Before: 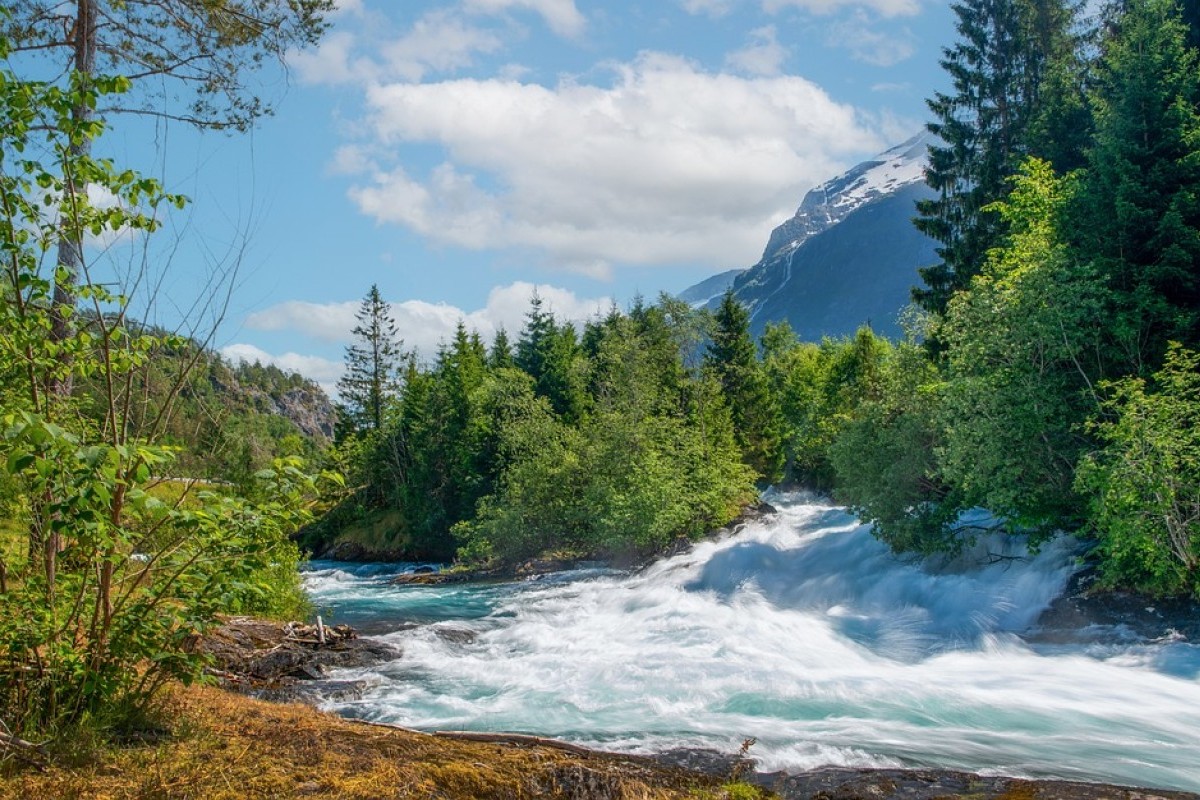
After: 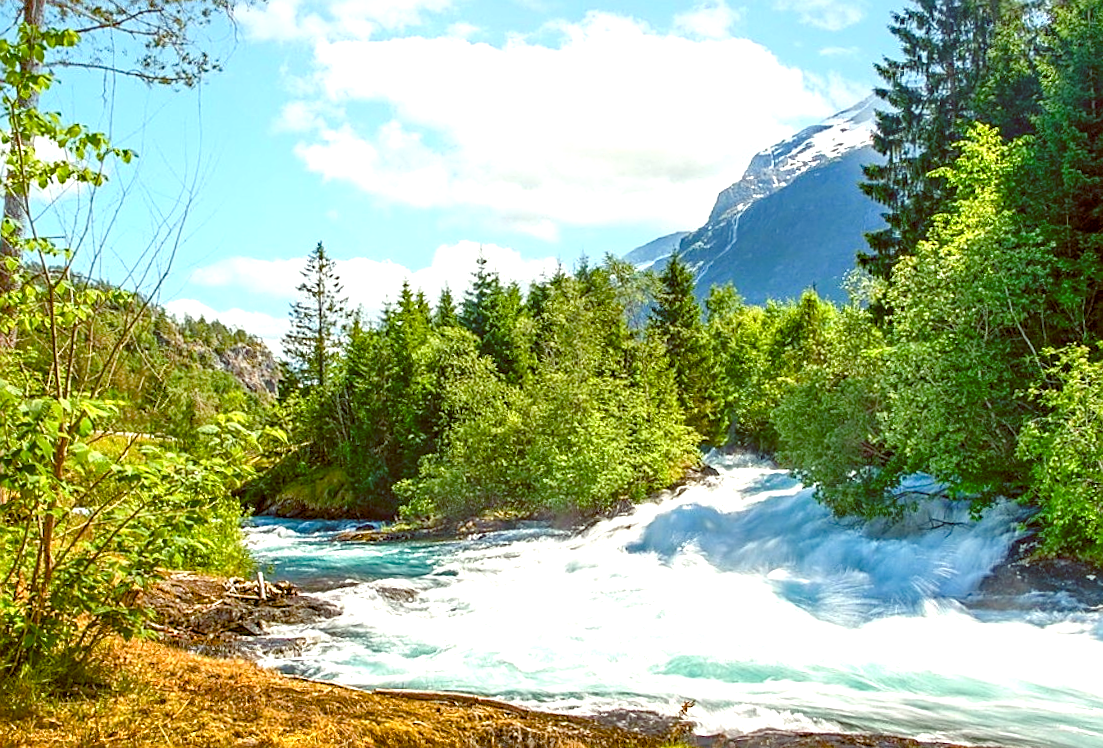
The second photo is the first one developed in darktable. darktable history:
color balance: lift [1.001, 1.007, 1, 0.993], gamma [1.023, 1.026, 1.01, 0.974], gain [0.964, 1.059, 1.073, 0.927]
exposure: black level correction 0, exposure 1.2 EV, compensate exposure bias true, compensate highlight preservation false
haze removal: compatibility mode true, adaptive false
sharpen: on, module defaults
rotate and perspective: rotation -1.17°, automatic cropping off
crop and rotate: angle -1.96°, left 3.097%, top 4.154%, right 1.586%, bottom 0.529%
color balance rgb: perceptual saturation grading › global saturation 20%, perceptual saturation grading › highlights -25%, perceptual saturation grading › shadows 50%
